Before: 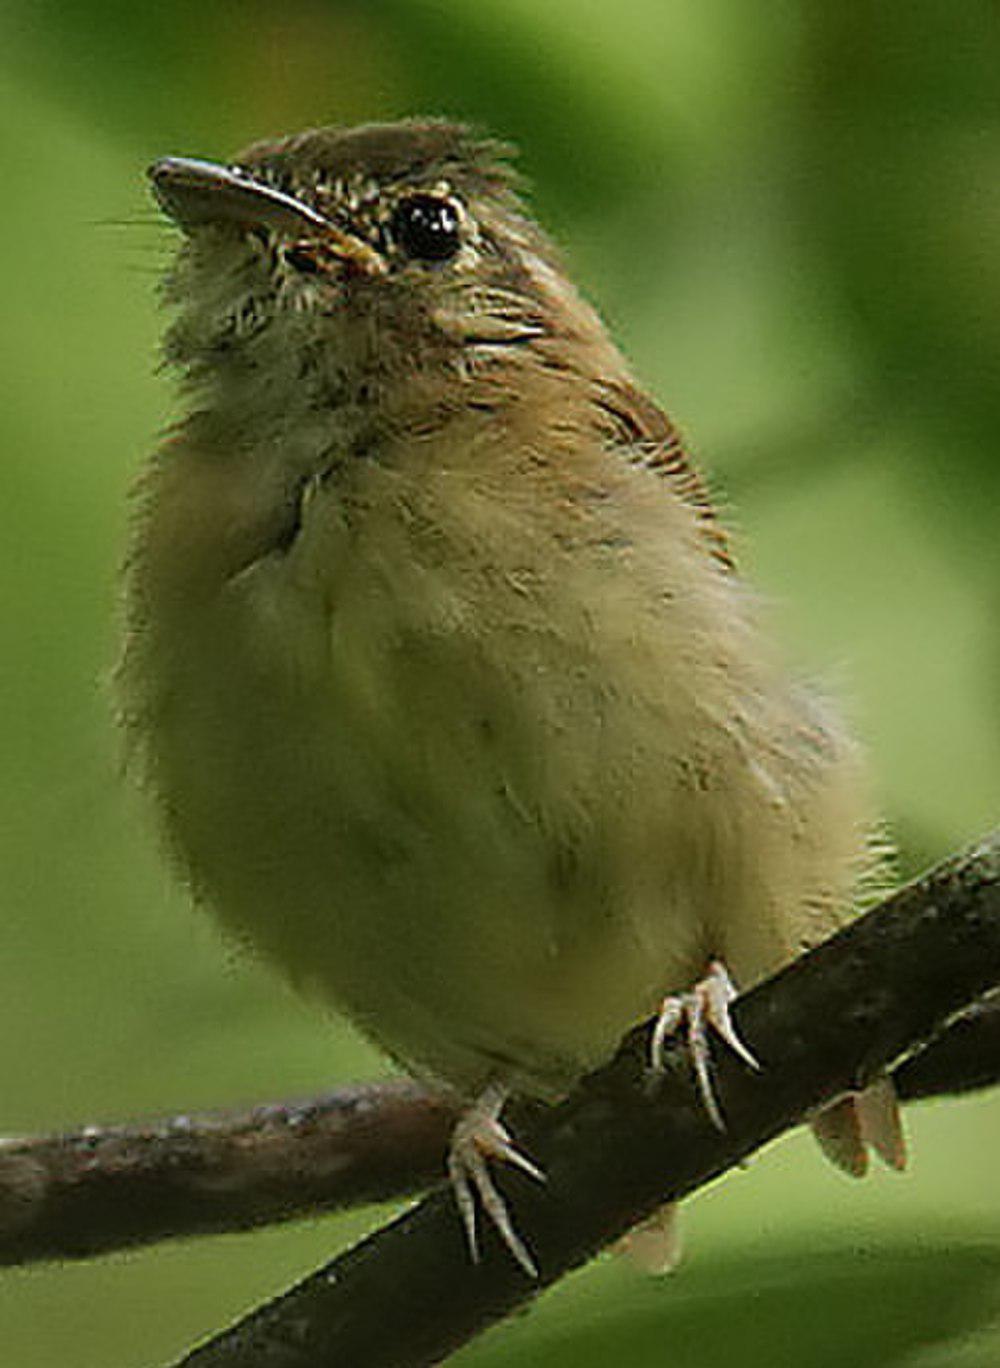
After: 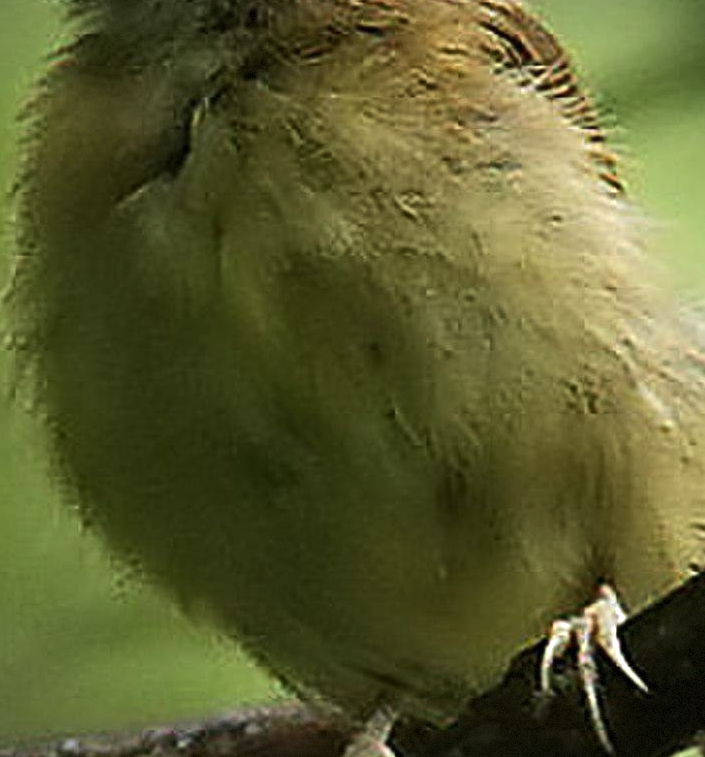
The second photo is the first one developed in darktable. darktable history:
tone equalizer: -8 EV -0.75 EV, -7 EV -0.7 EV, -6 EV -0.6 EV, -5 EV -0.4 EV, -3 EV 0.4 EV, -2 EV 0.6 EV, -1 EV 0.7 EV, +0 EV 0.75 EV, edges refinement/feathering 500, mask exposure compensation -1.57 EV, preserve details no
crop: left 11.123%, top 27.61%, right 18.3%, bottom 17.034%
vignetting: fall-off start 100%, fall-off radius 71%, brightness -0.434, saturation -0.2, width/height ratio 1.178, dithering 8-bit output, unbound false
